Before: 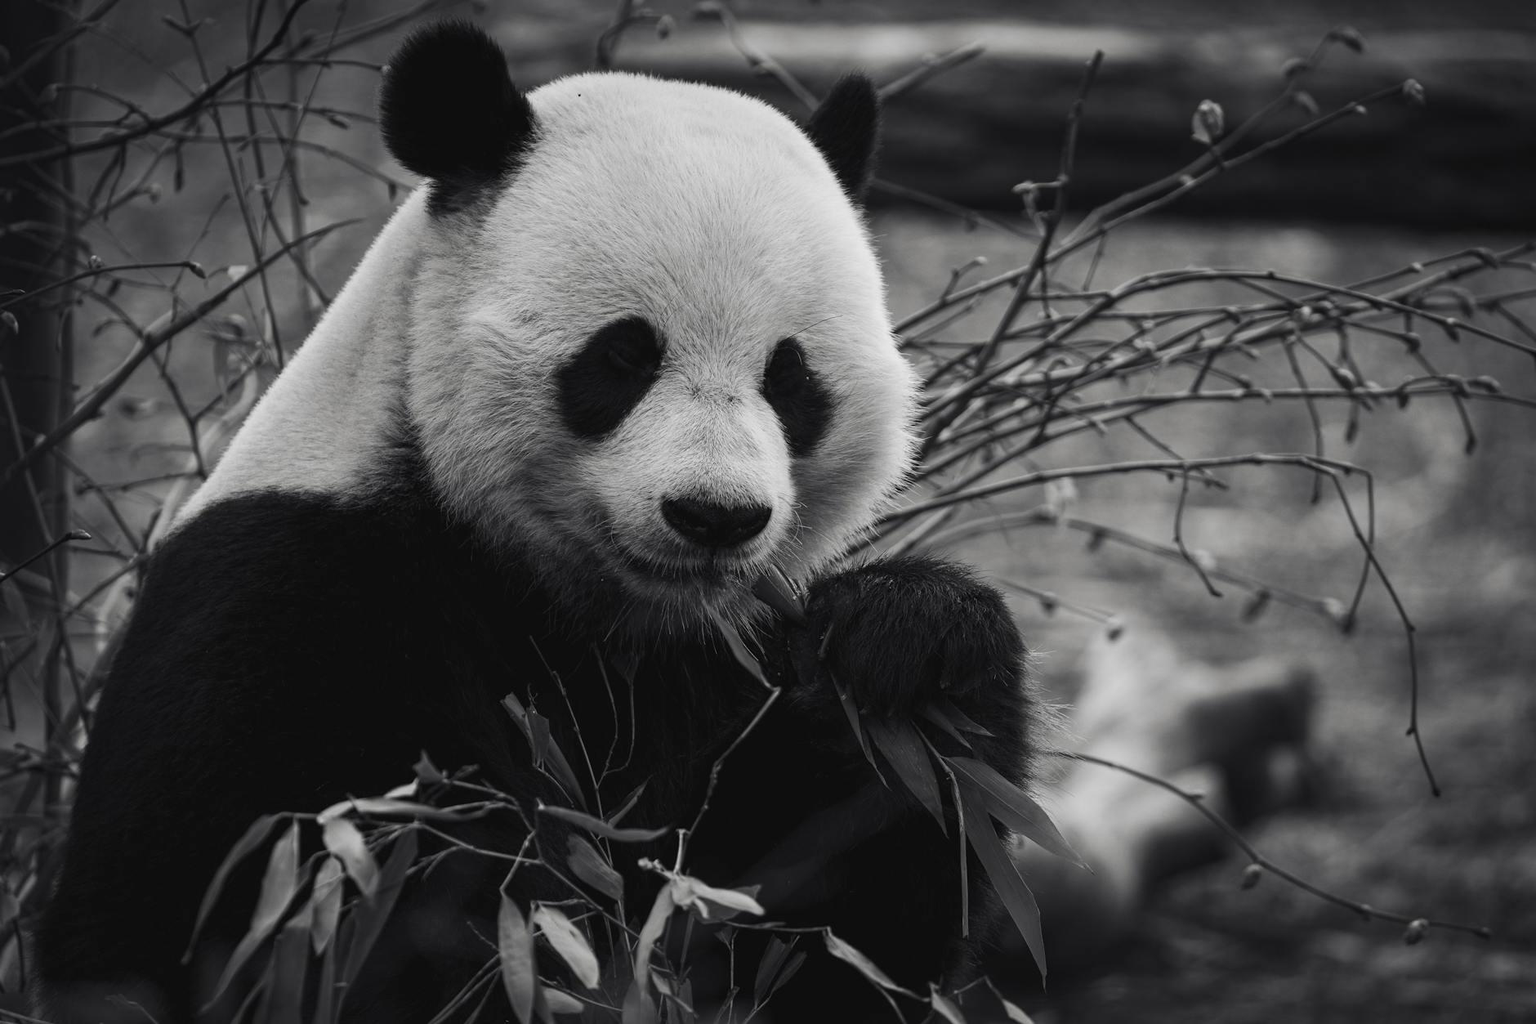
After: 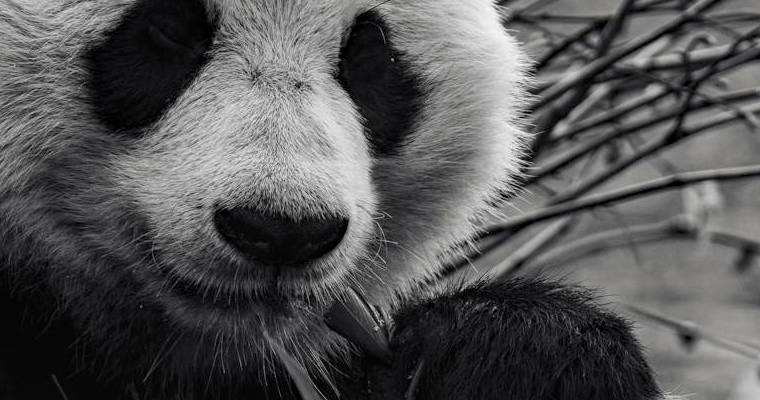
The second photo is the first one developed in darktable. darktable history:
local contrast: detail 130%
haze removal: compatibility mode true, adaptive false
crop: left 31.751%, top 32.172%, right 27.8%, bottom 35.83%
